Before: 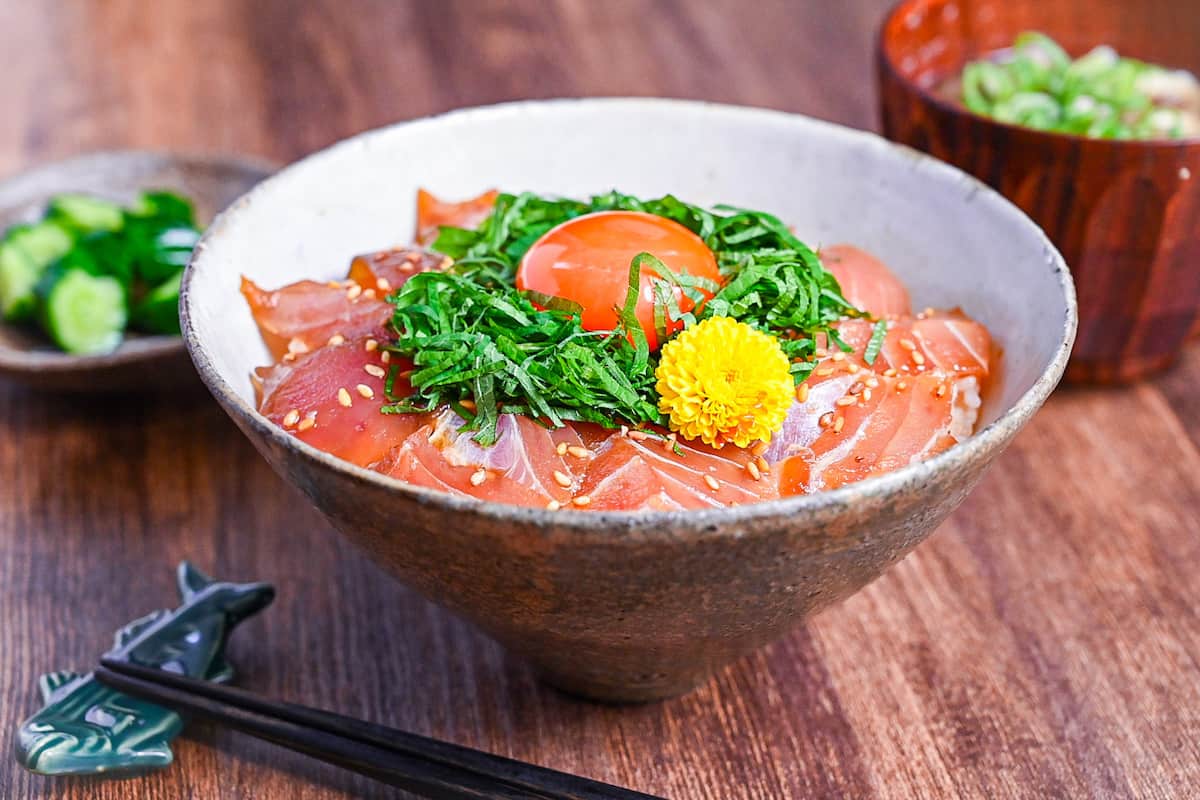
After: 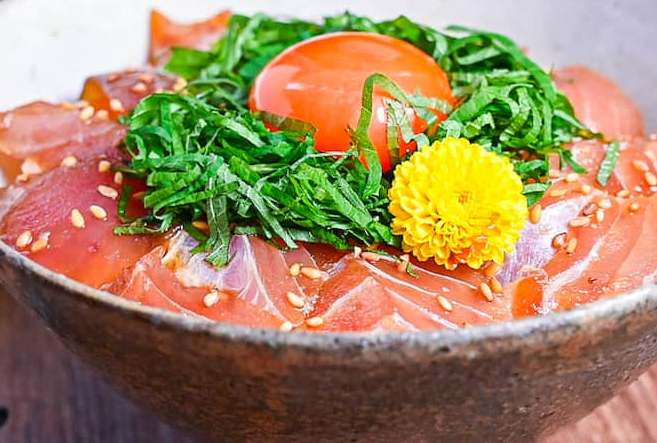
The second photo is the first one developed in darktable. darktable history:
crop and rotate: left 22.281%, top 22.408%, right 22.91%, bottom 22.095%
